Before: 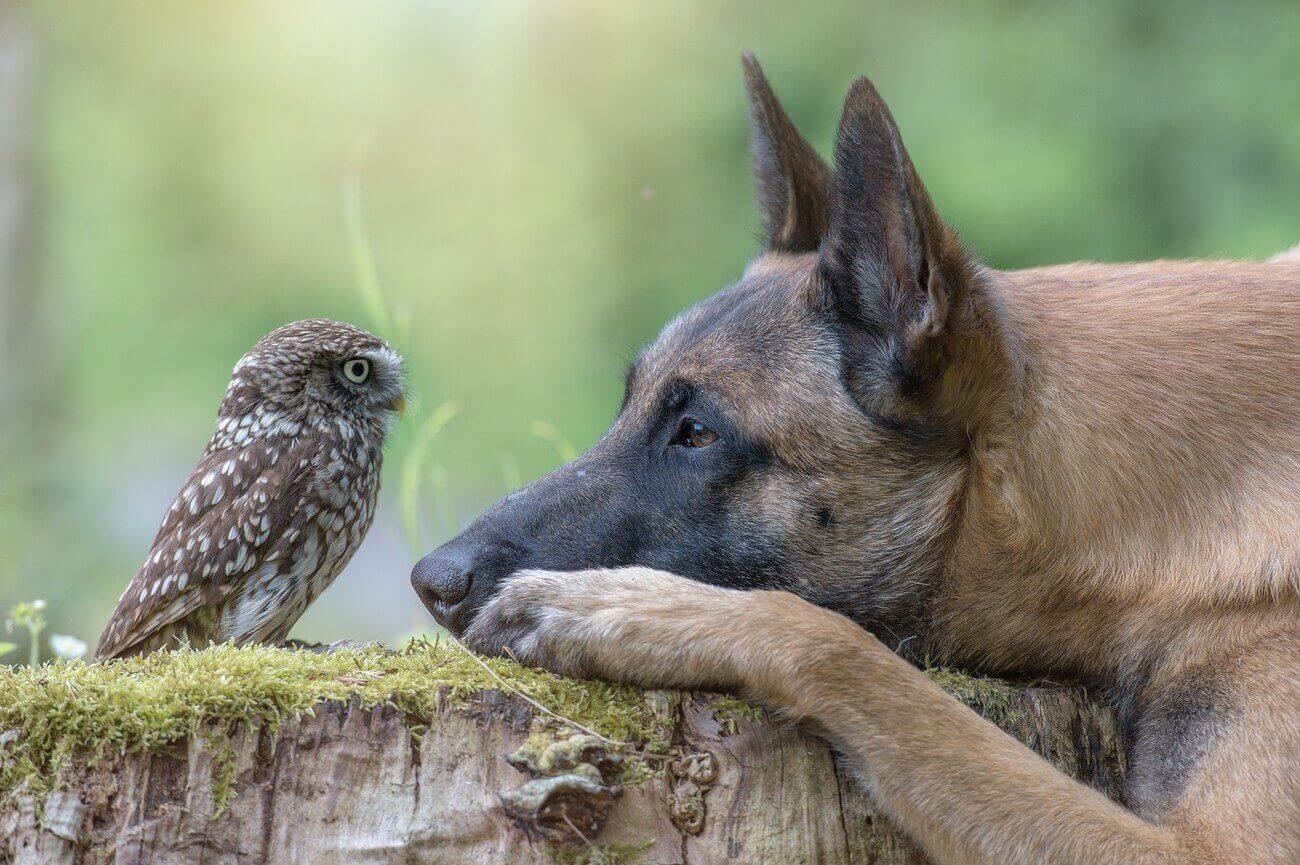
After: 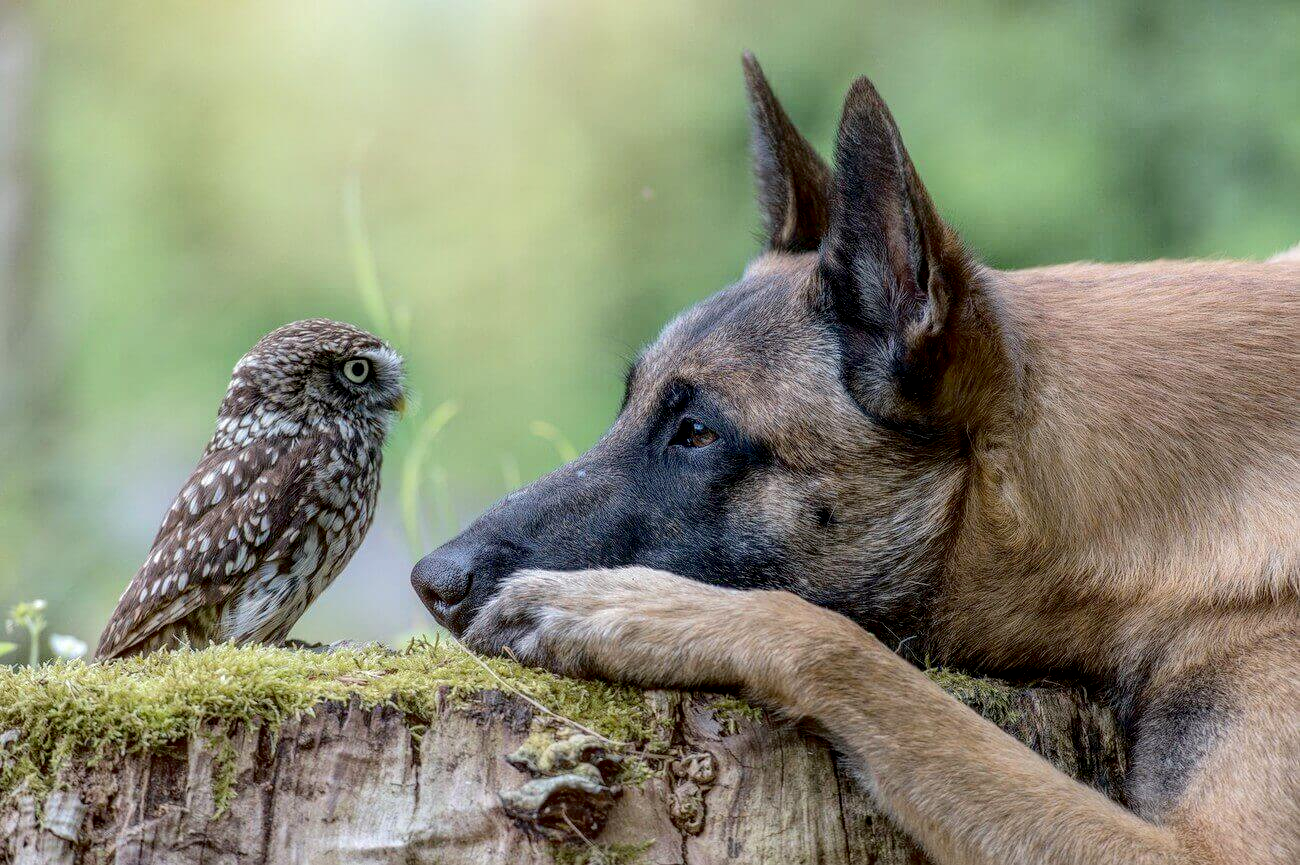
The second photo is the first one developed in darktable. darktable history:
exposure: black level correction 0.014, compensate highlight preservation false
local contrast: on, module defaults
tone curve: curves: ch0 [(0, 0) (0.003, 0.005) (0.011, 0.006) (0.025, 0.013) (0.044, 0.027) (0.069, 0.042) (0.1, 0.06) (0.136, 0.085) (0.177, 0.118) (0.224, 0.171) (0.277, 0.239) (0.335, 0.314) (0.399, 0.394) (0.468, 0.473) (0.543, 0.552) (0.623, 0.64) (0.709, 0.718) (0.801, 0.801) (0.898, 0.882) (1, 1)], color space Lab, independent channels, preserve colors none
